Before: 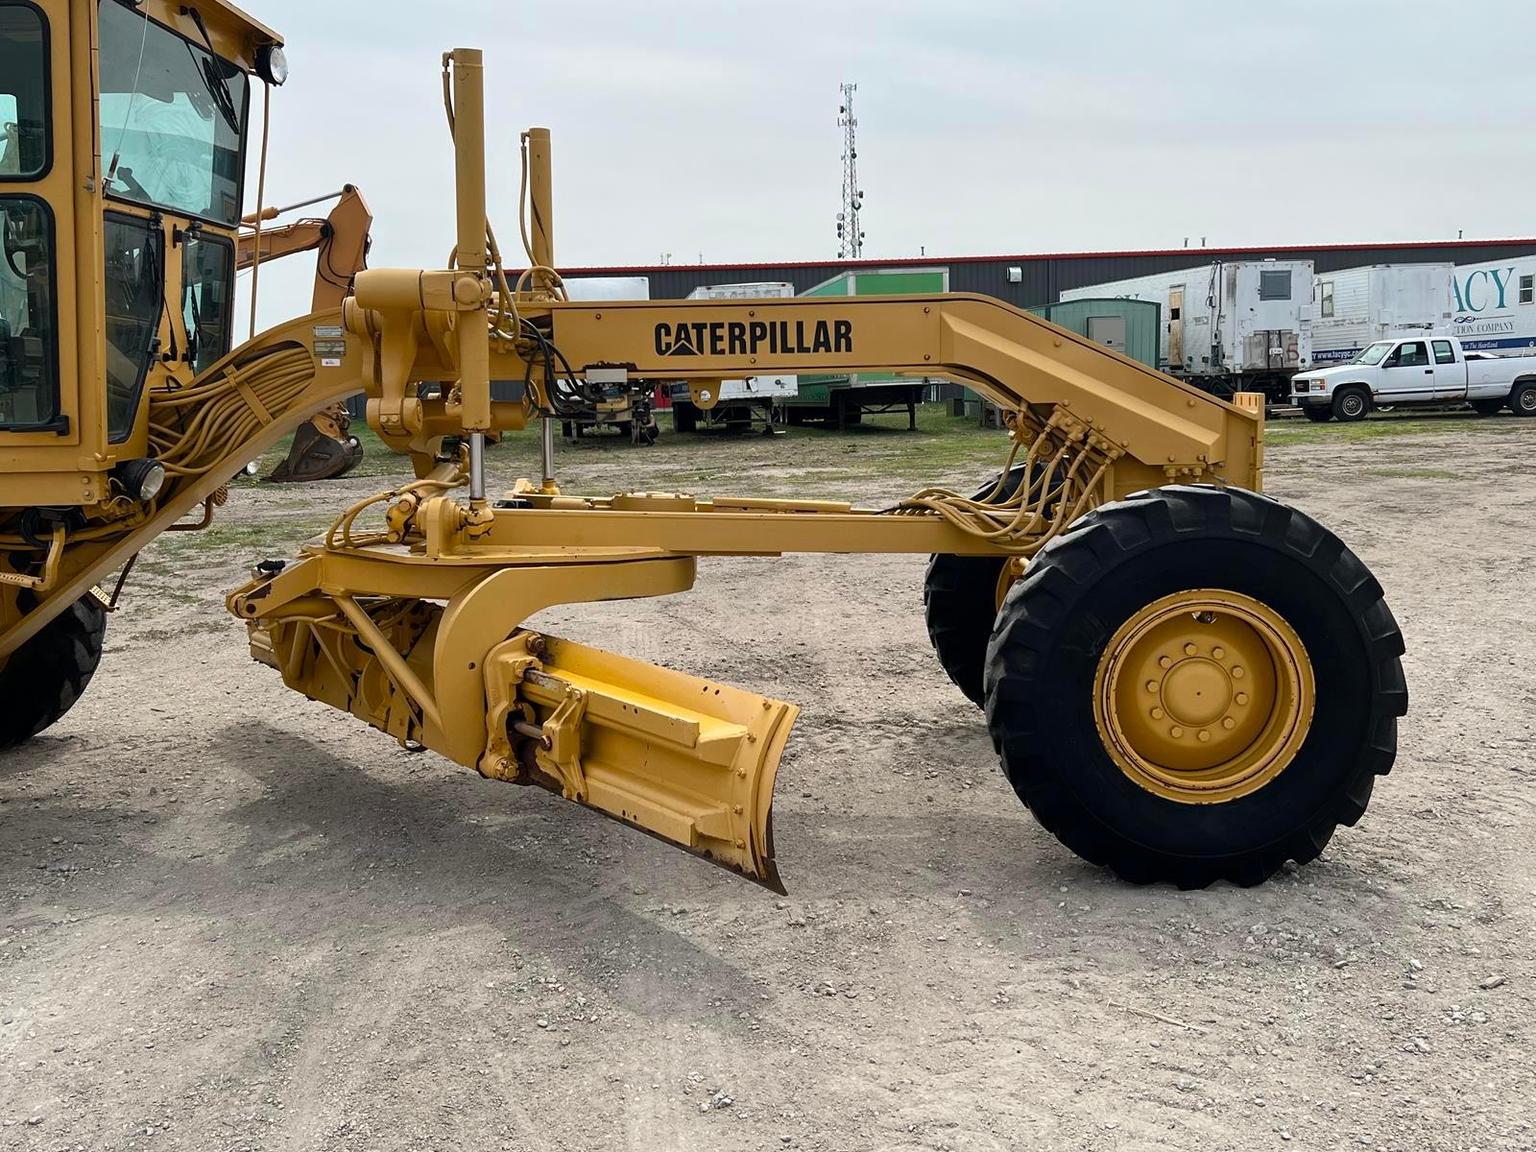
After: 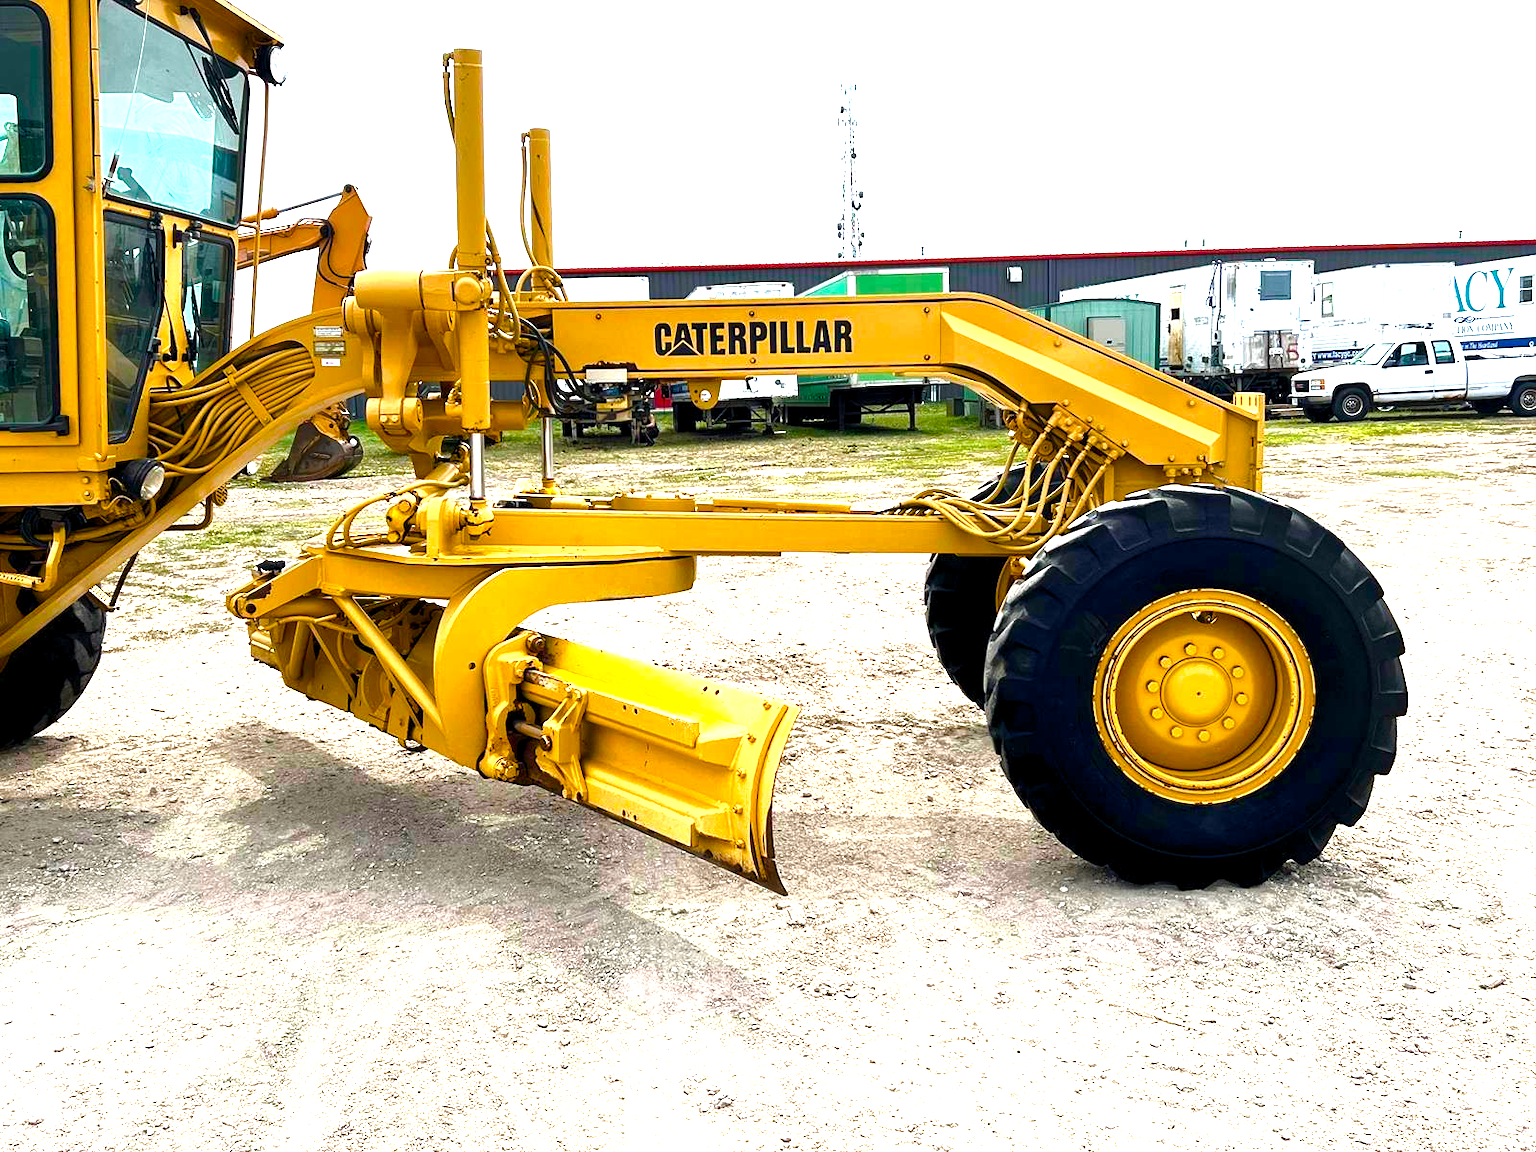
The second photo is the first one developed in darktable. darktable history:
exposure: black level correction 0, exposure 1.2 EV, compensate exposure bias true, compensate highlight preservation false
color balance rgb: global offset › luminance -0.37%, perceptual saturation grading › highlights -17.77%, perceptual saturation grading › mid-tones 33.1%, perceptual saturation grading › shadows 50.52%, perceptual brilliance grading › highlights 20%, perceptual brilliance grading › mid-tones 20%, perceptual brilliance grading › shadows -20%, global vibrance 50%
shadows and highlights: shadows 25, white point adjustment -3, highlights -30
